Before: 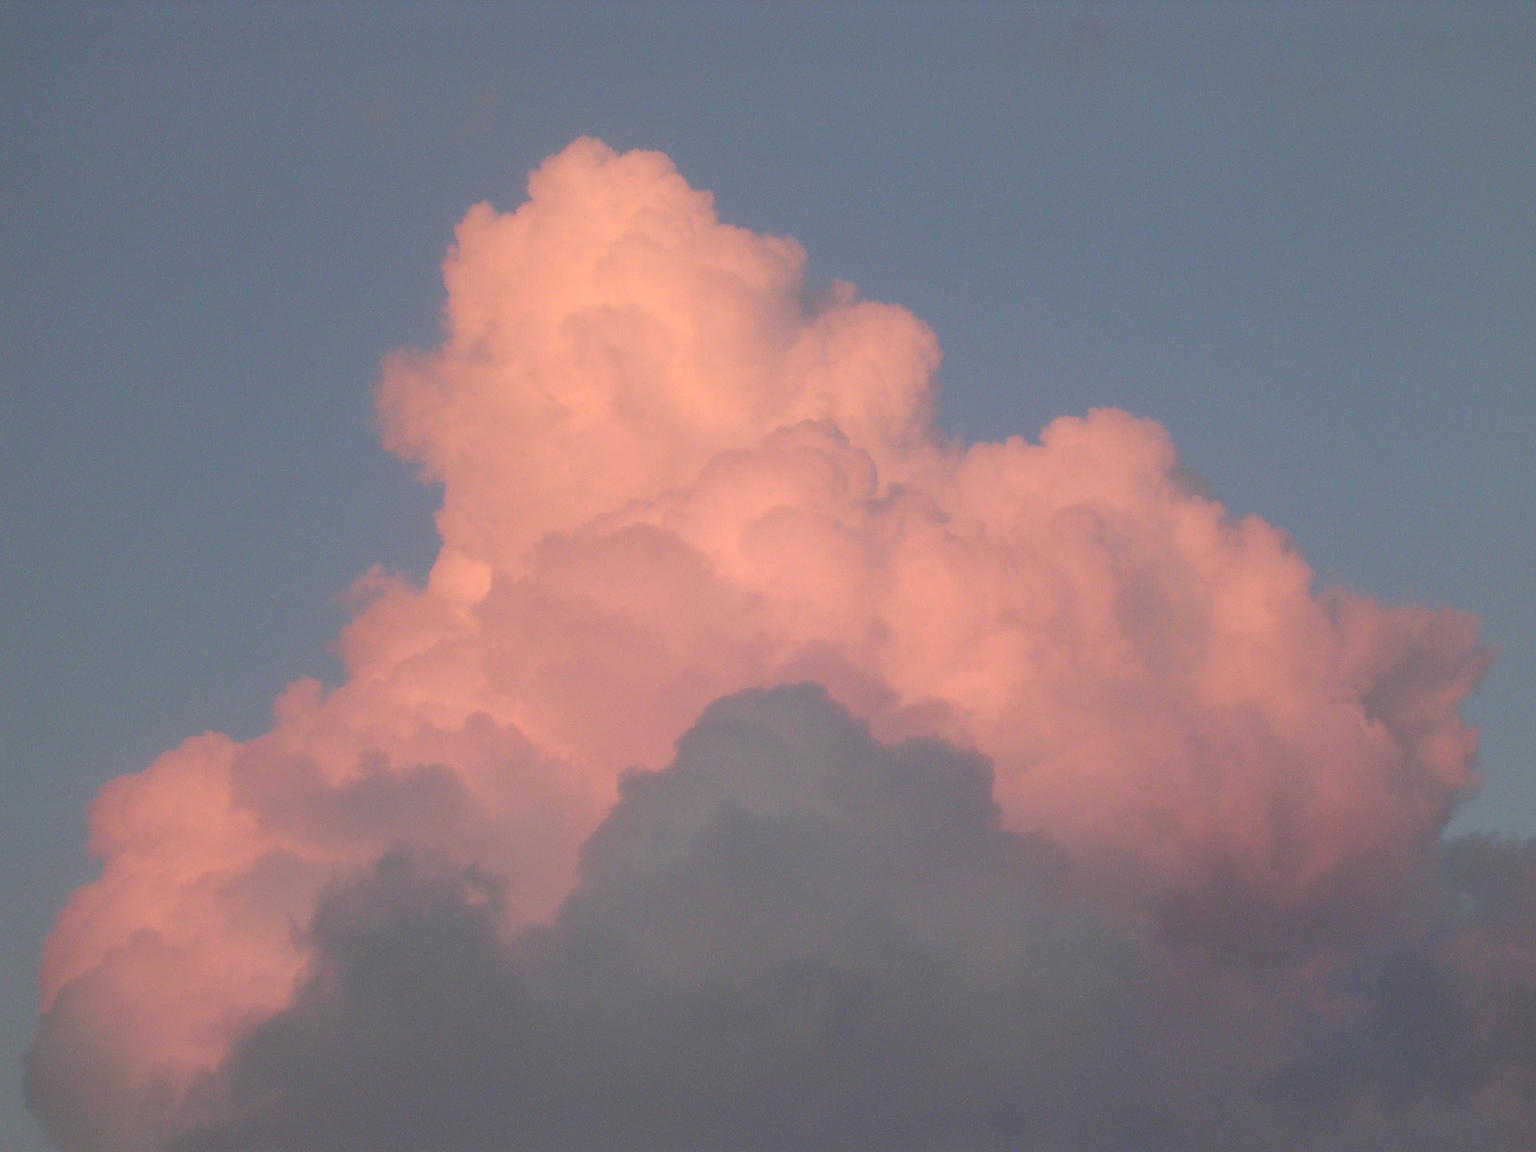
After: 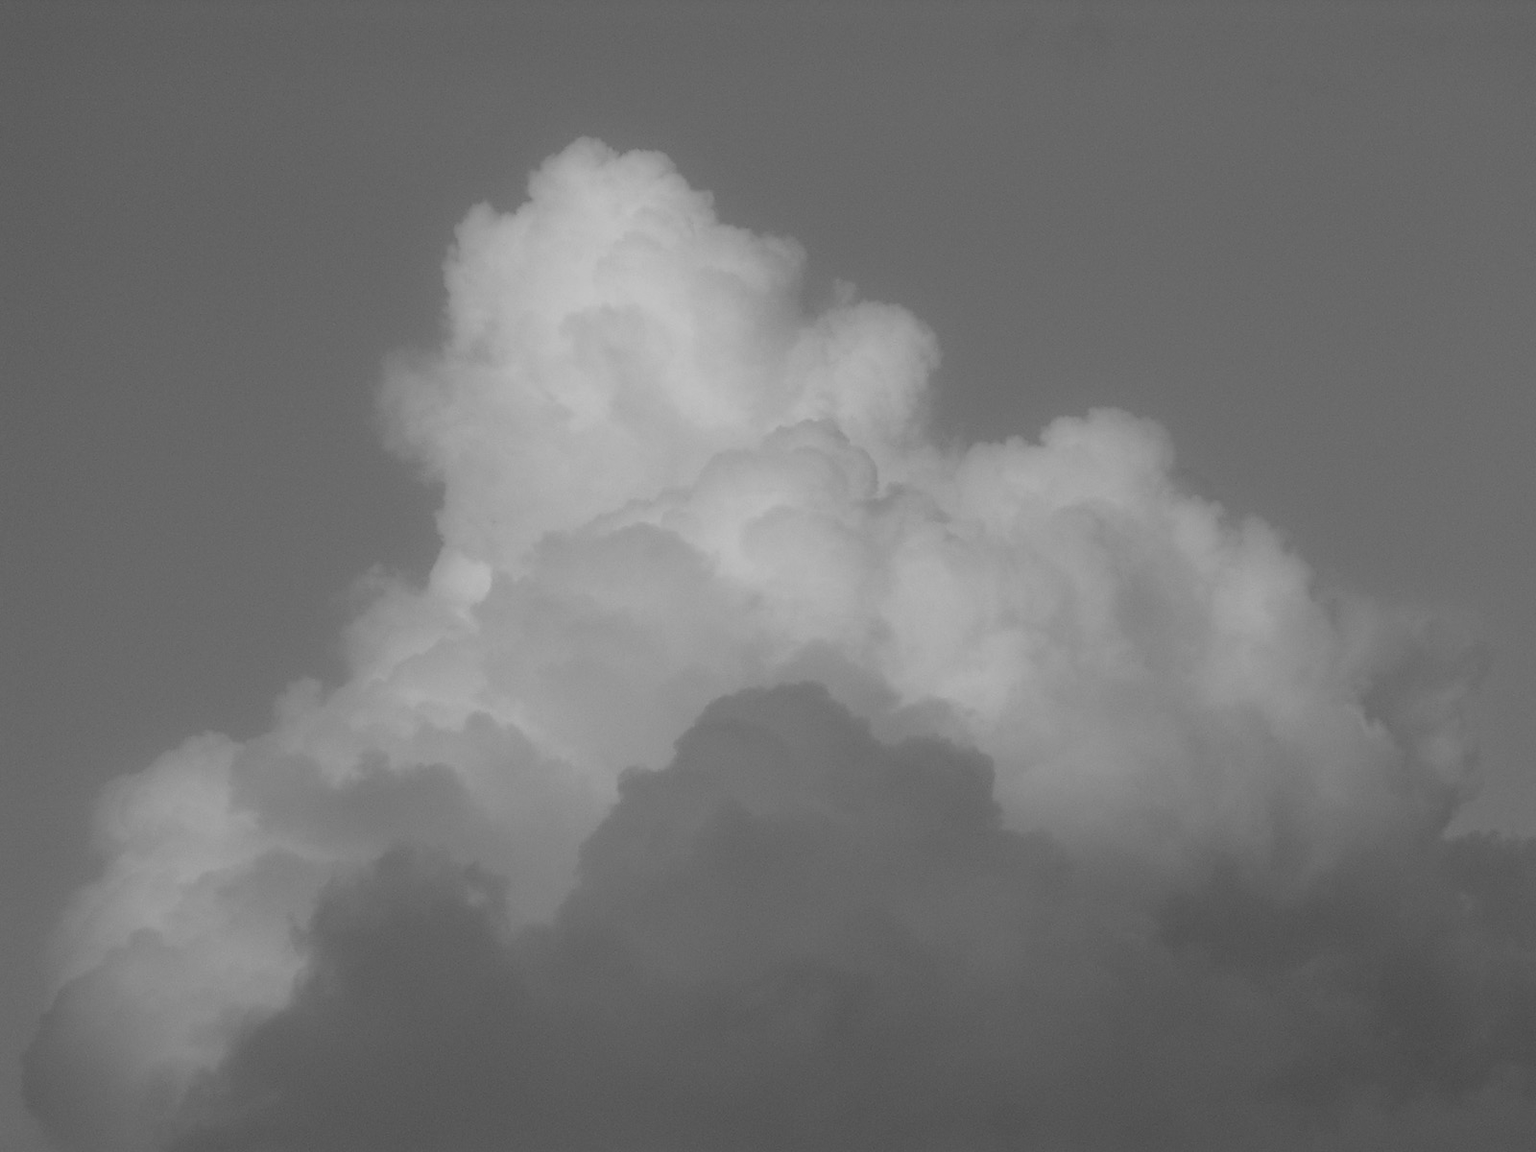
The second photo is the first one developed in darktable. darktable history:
monochrome: a 26.22, b 42.67, size 0.8
